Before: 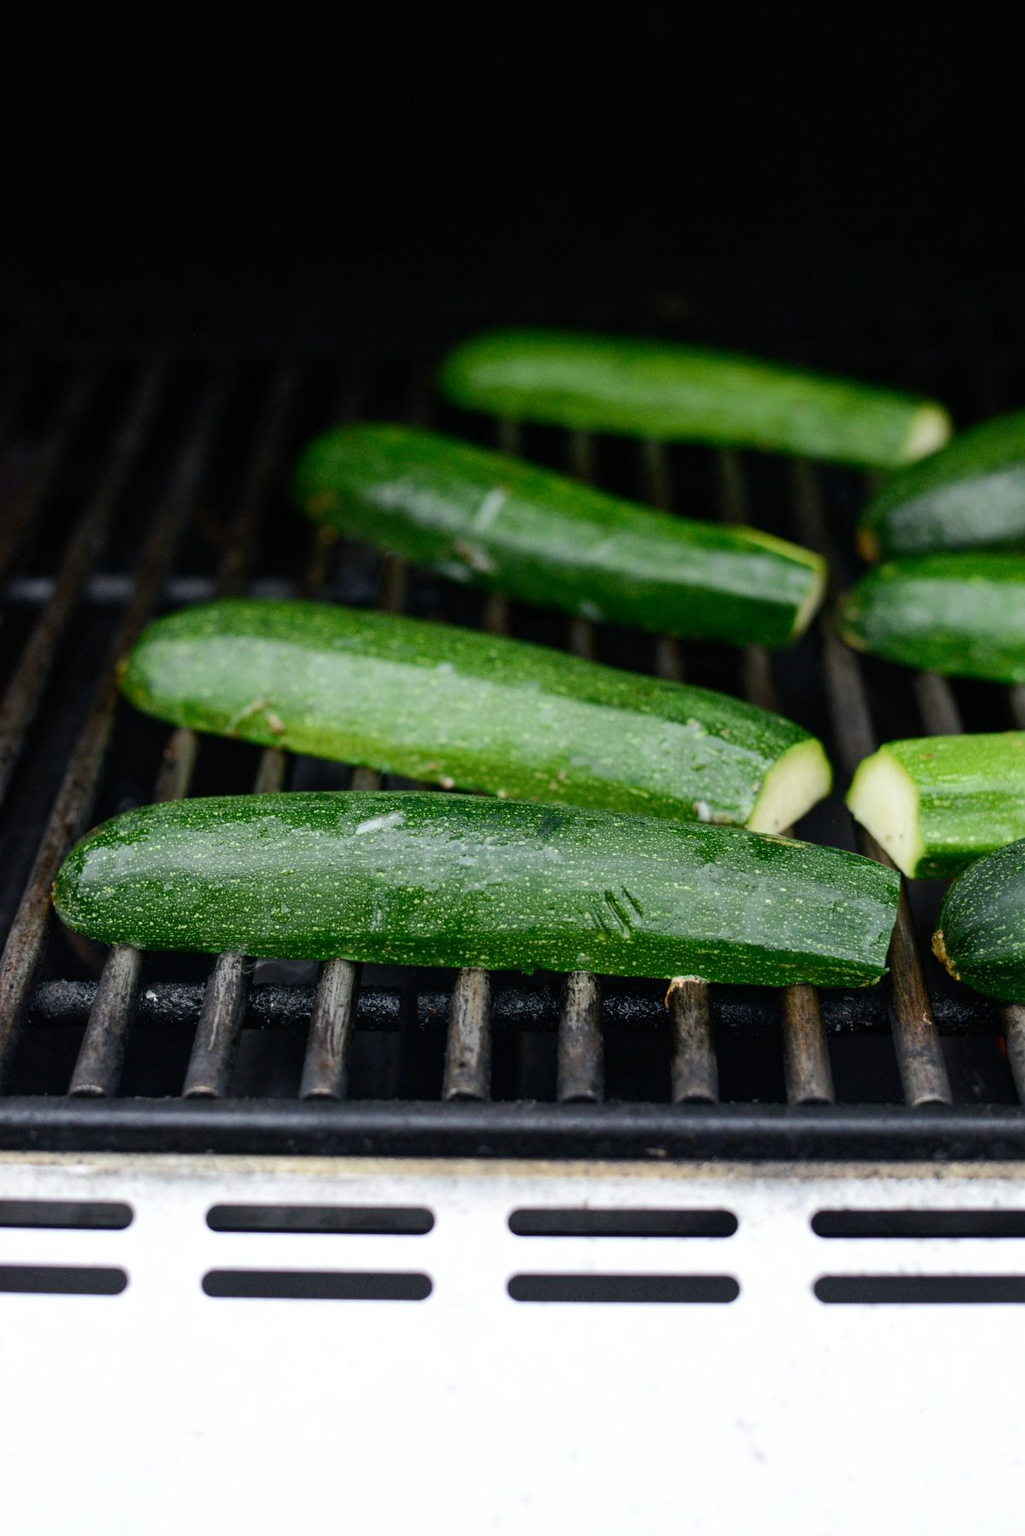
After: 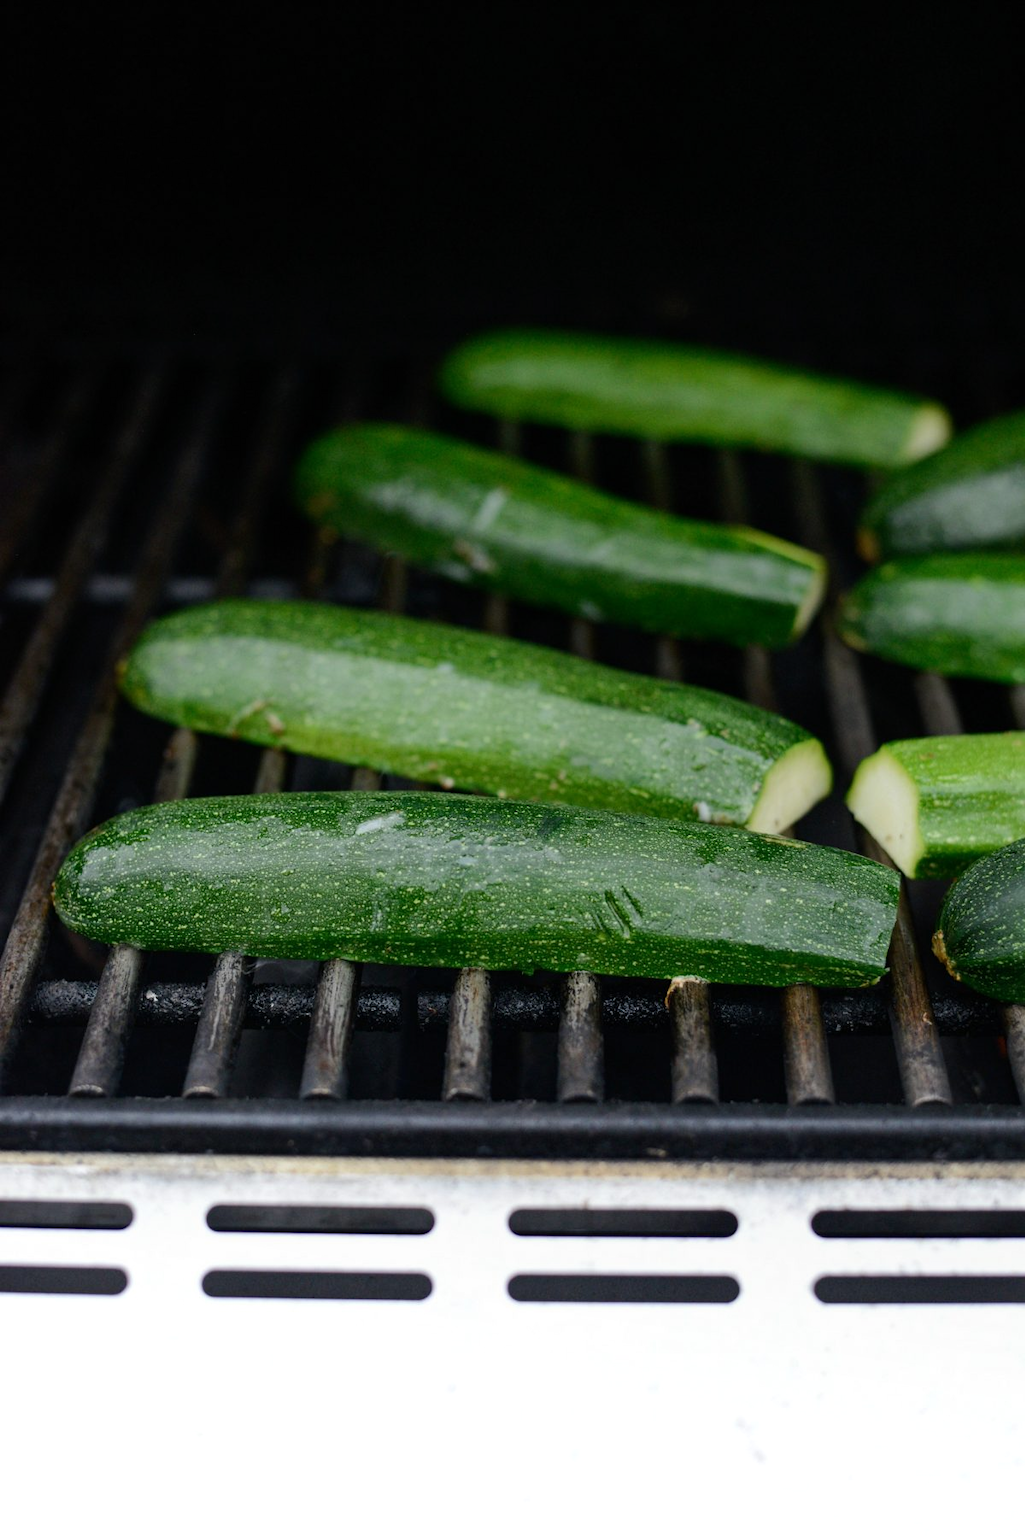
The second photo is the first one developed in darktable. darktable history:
exposure: exposure 0.191 EV, compensate highlight preservation false
tone equalizer: on, module defaults
graduated density: rotation 5.63°, offset 76.9
